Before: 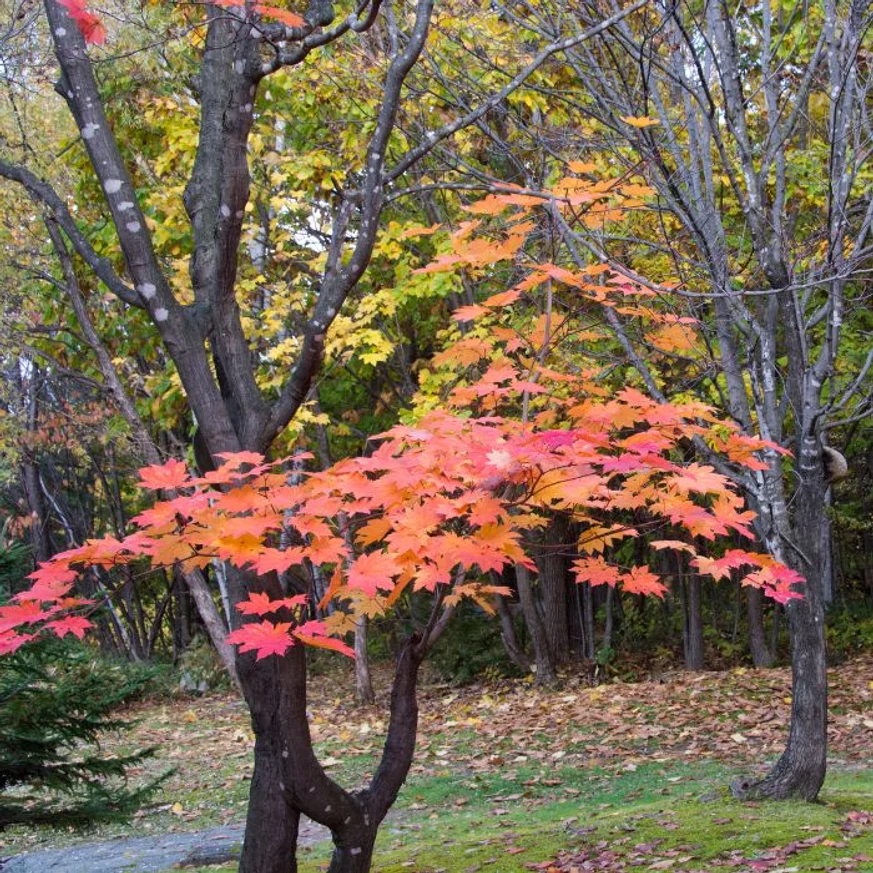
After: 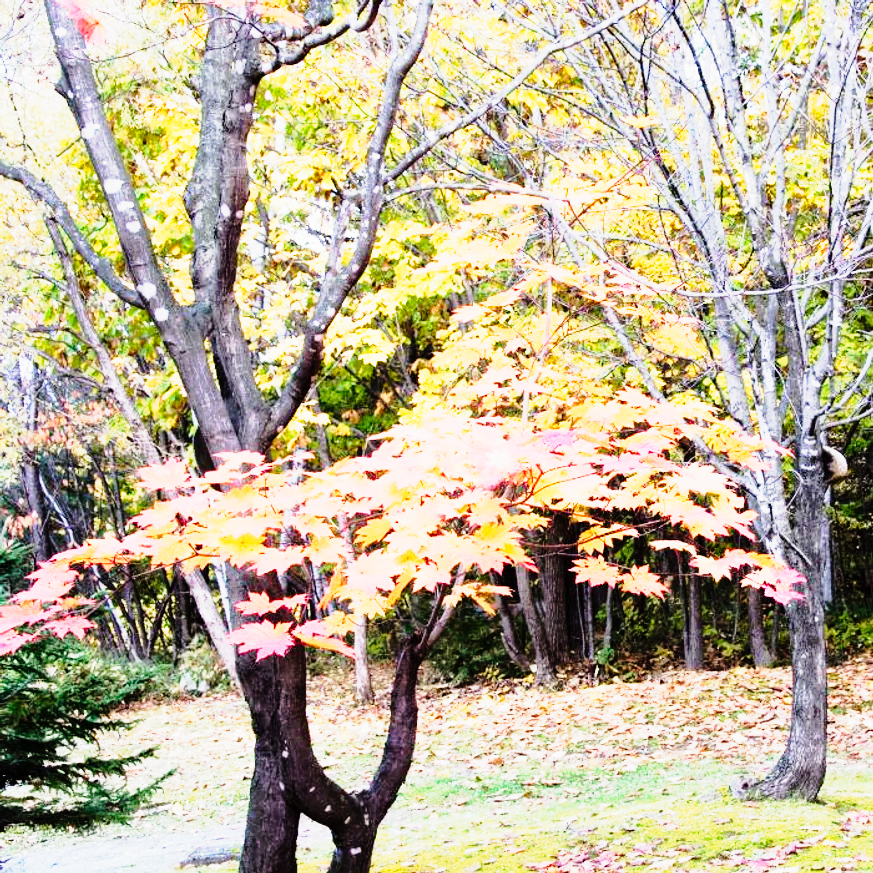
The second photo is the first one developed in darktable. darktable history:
tone curve: curves: ch0 [(0, 0) (0.105, 0.068) (0.181, 0.185) (0.28, 0.291) (0.384, 0.404) (0.485, 0.531) (0.638, 0.681) (0.795, 0.879) (1, 0.977)]; ch1 [(0, 0) (0.161, 0.092) (0.35, 0.33) (0.379, 0.401) (0.456, 0.469) (0.504, 0.5) (0.512, 0.514) (0.58, 0.597) (0.635, 0.646) (1, 1)]; ch2 [(0, 0) (0.371, 0.362) (0.437, 0.437) (0.5, 0.5) (0.53, 0.523) (0.56, 0.58) (0.622, 0.606) (1, 1)], preserve colors none
tone equalizer: -8 EV -1.12 EV, -7 EV -0.999 EV, -6 EV -0.845 EV, -5 EV -0.593 EV, -3 EV 0.553 EV, -2 EV 0.855 EV, -1 EV 1 EV, +0 EV 1.07 EV
base curve: curves: ch0 [(0, 0) (0.032, 0.037) (0.105, 0.228) (0.435, 0.76) (0.856, 0.983) (1, 1)], preserve colors none
